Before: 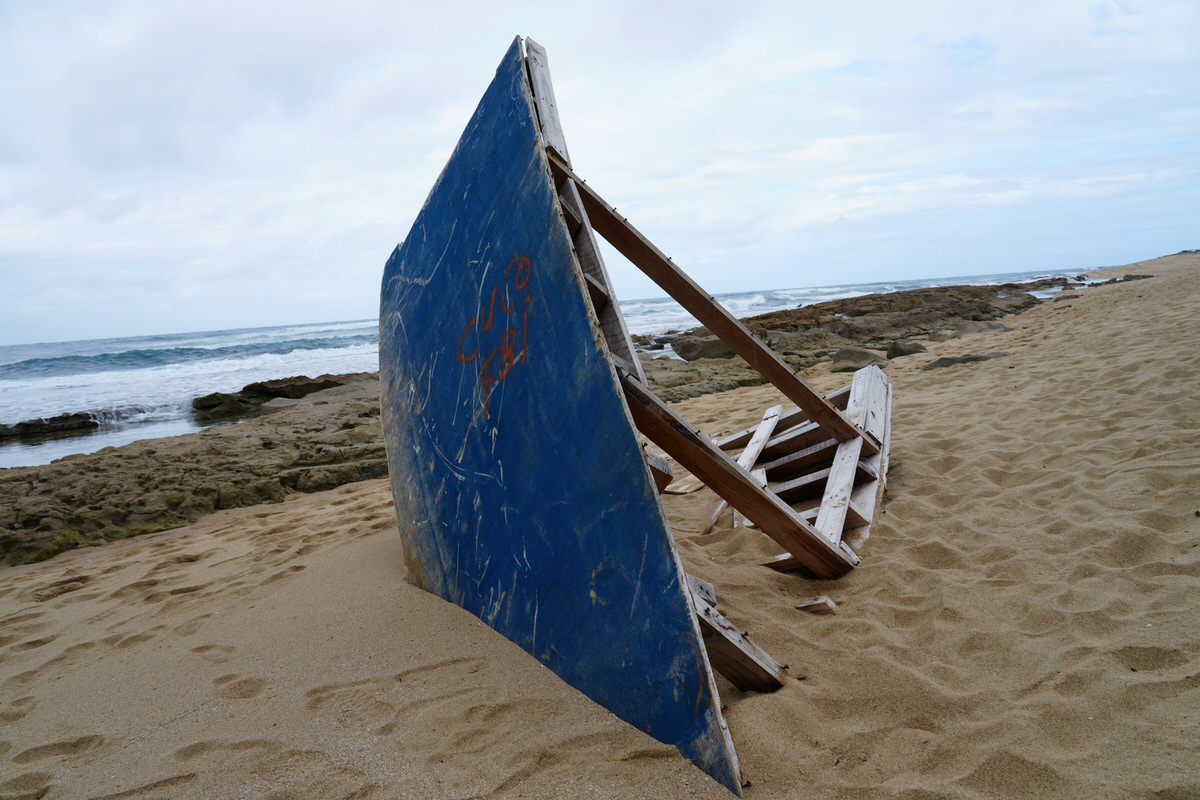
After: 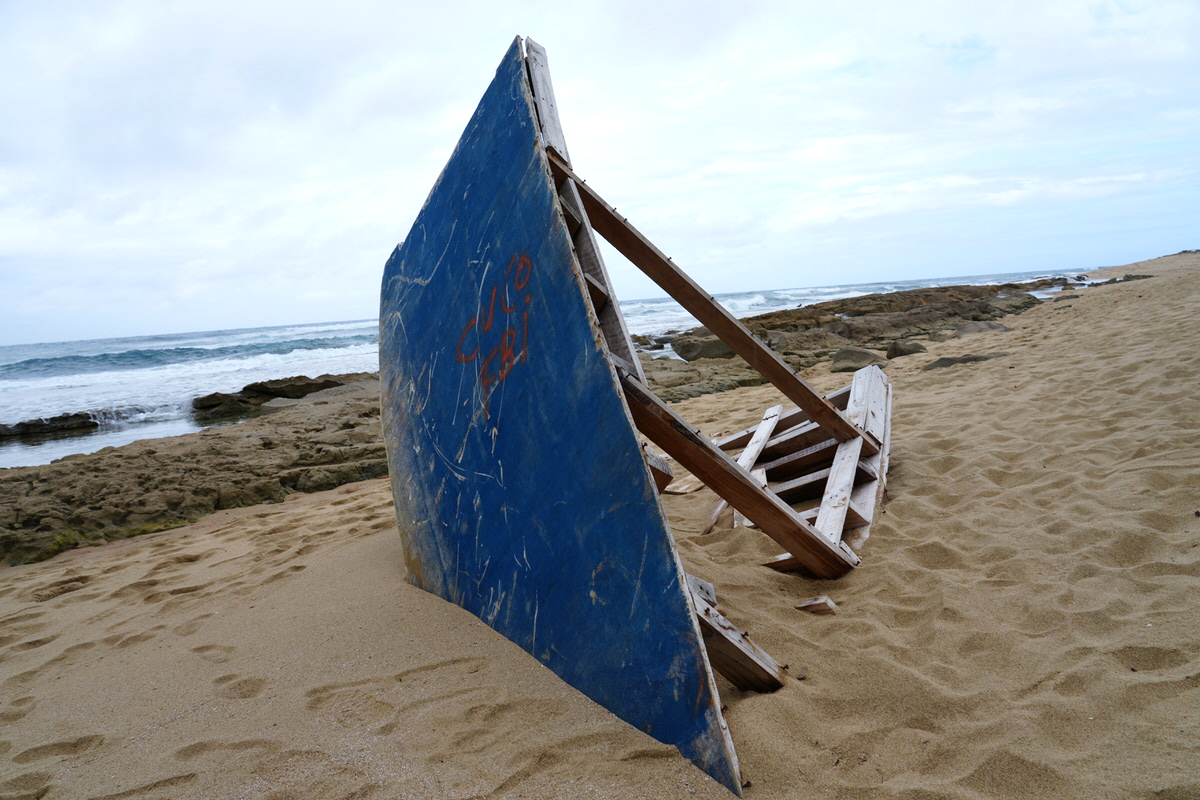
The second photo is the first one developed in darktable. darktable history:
exposure: exposure 0.2 EV, compensate highlight preservation false
color balance rgb: on, module defaults
